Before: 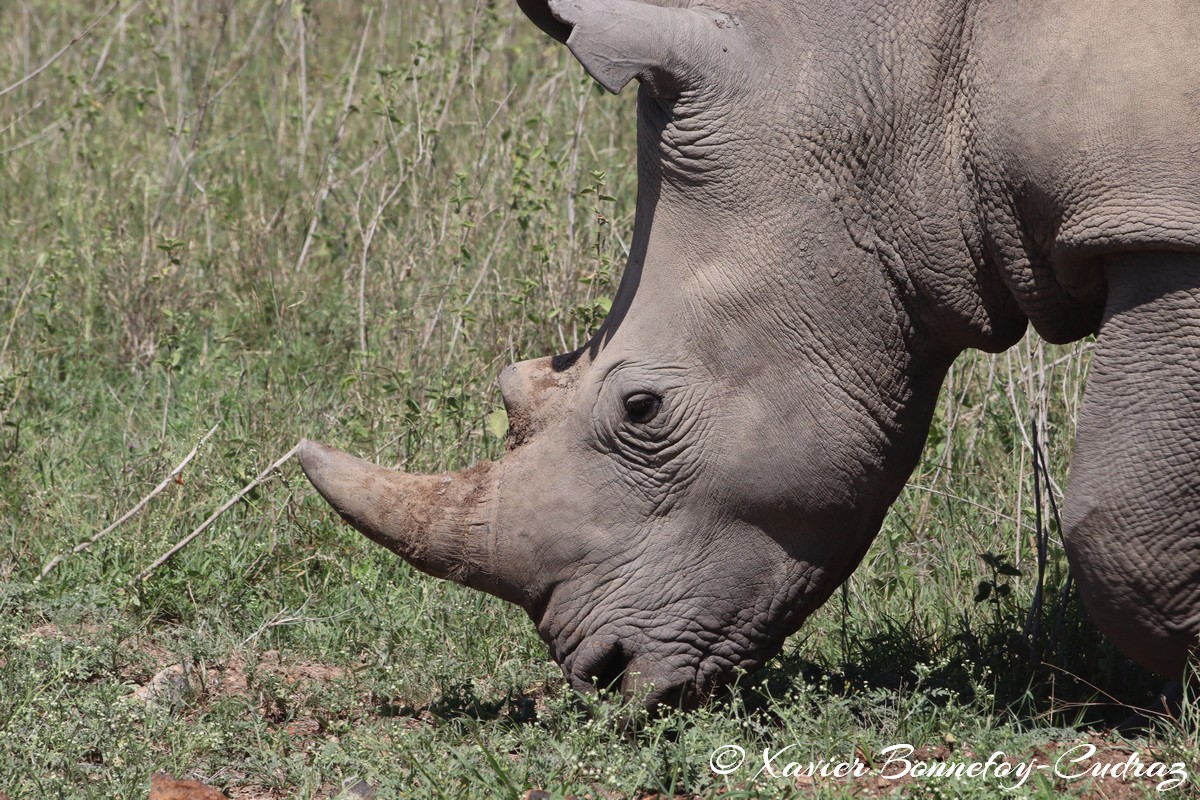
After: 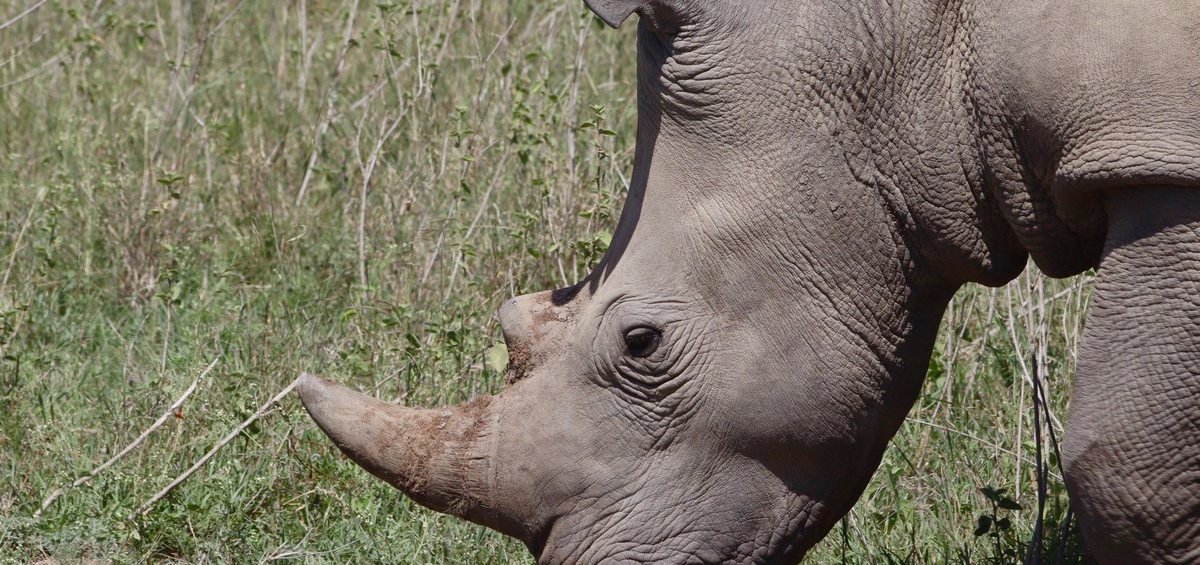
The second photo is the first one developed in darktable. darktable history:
color balance rgb: perceptual saturation grading › global saturation 20%, perceptual saturation grading › highlights -50%, perceptual saturation grading › shadows 30%
crop and rotate: top 8.293%, bottom 20.996%
